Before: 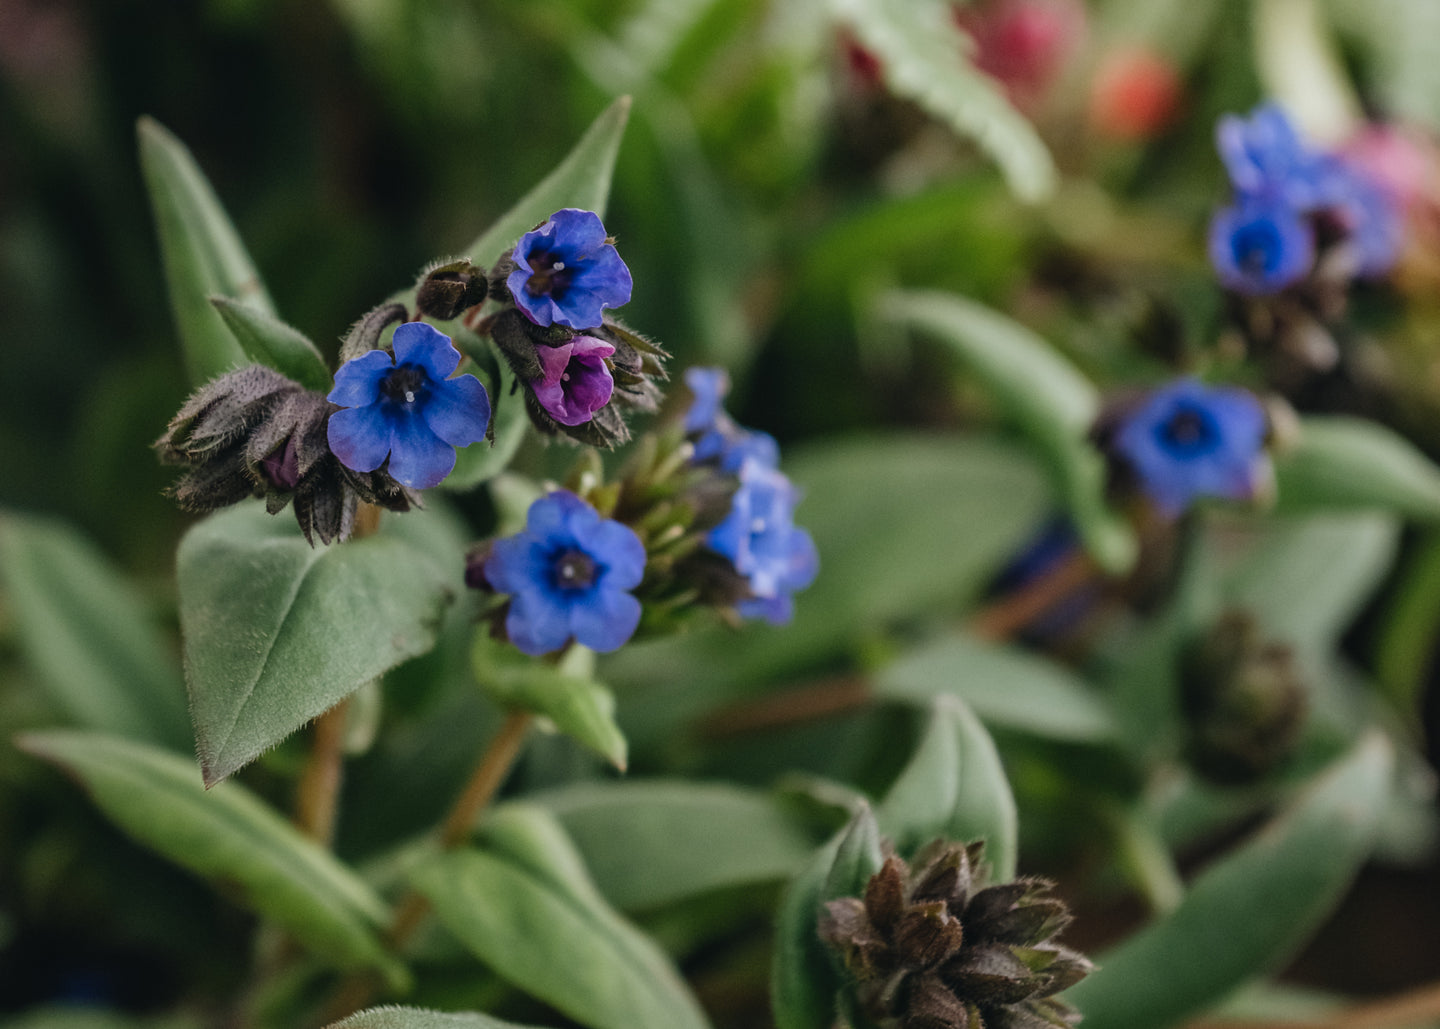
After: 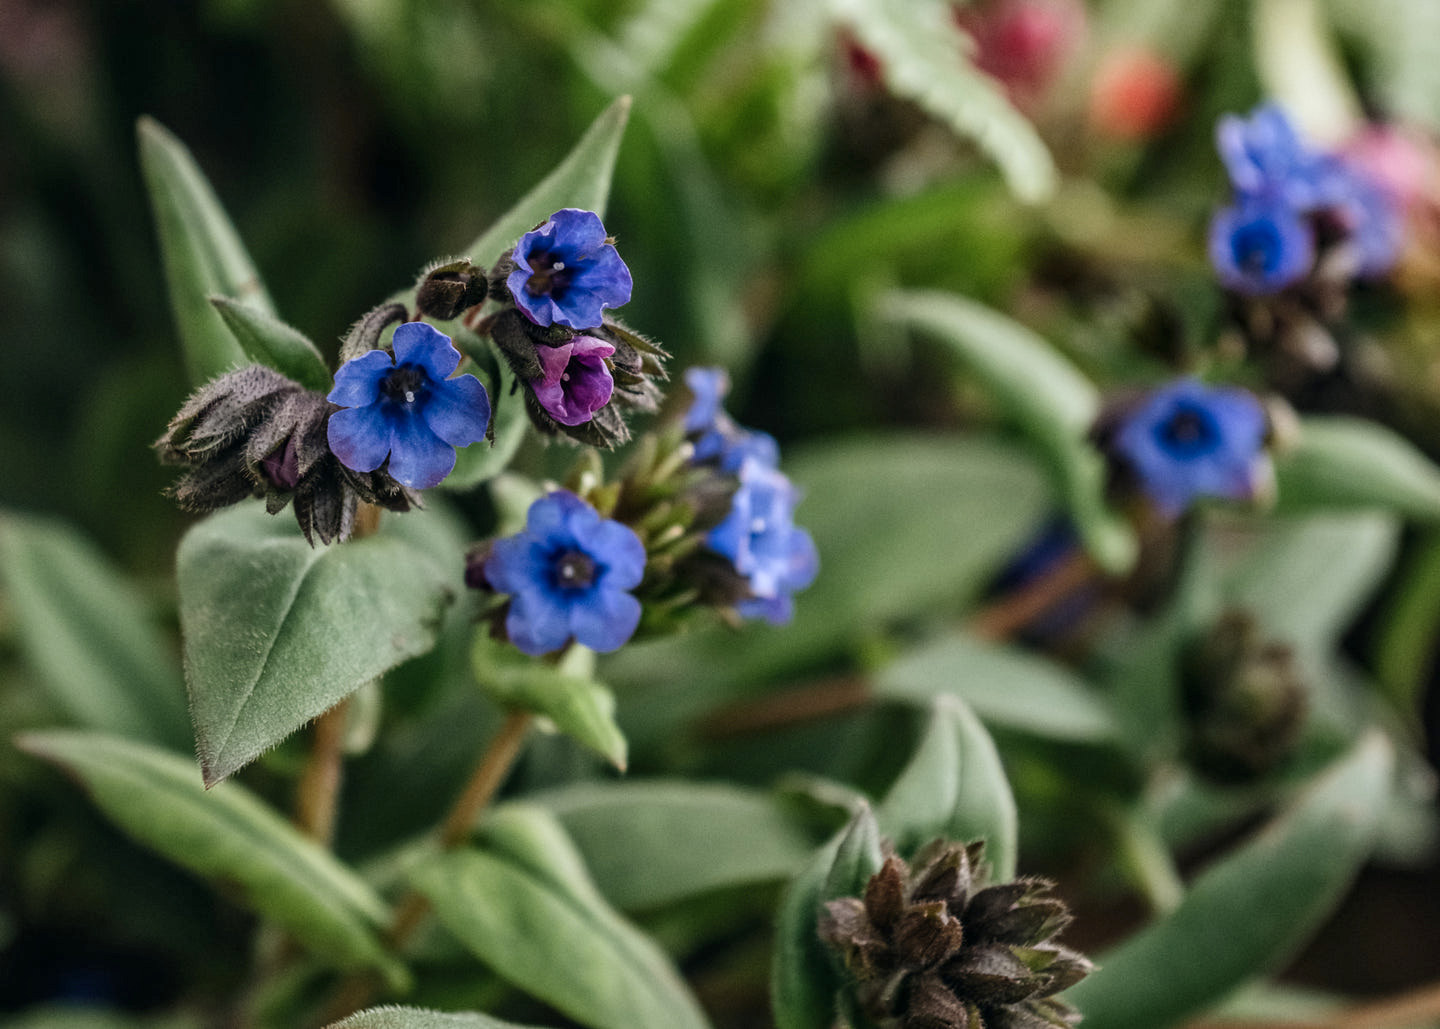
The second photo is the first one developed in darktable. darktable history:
contrast brightness saturation: contrast 0.148, brightness 0.055
local contrast: on, module defaults
